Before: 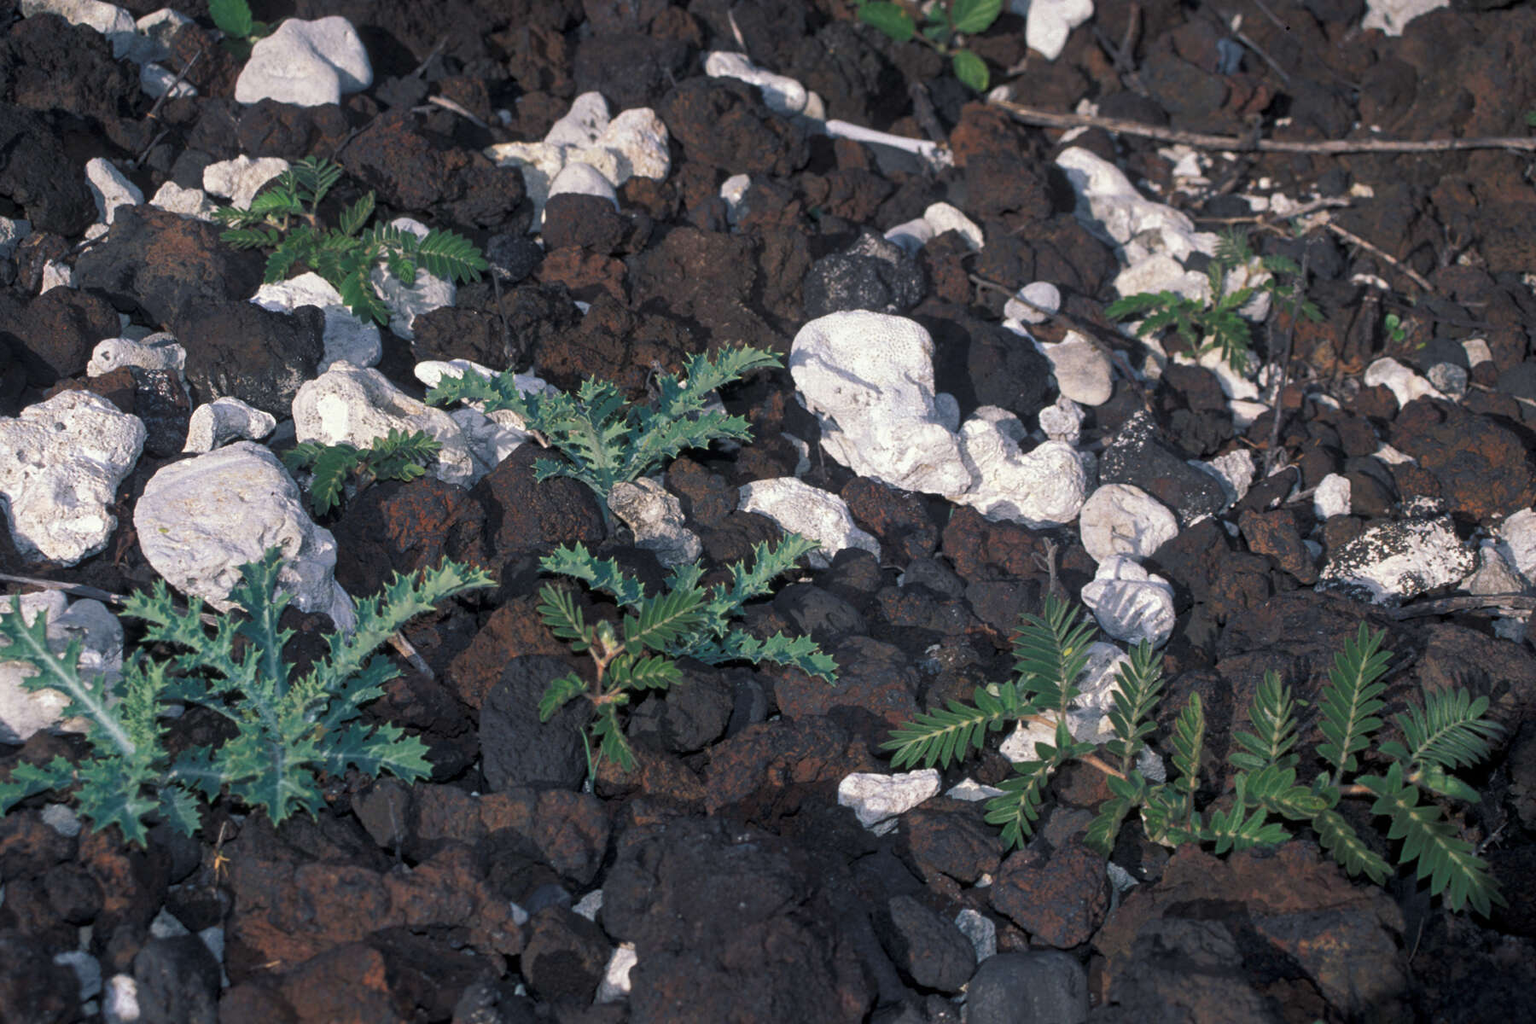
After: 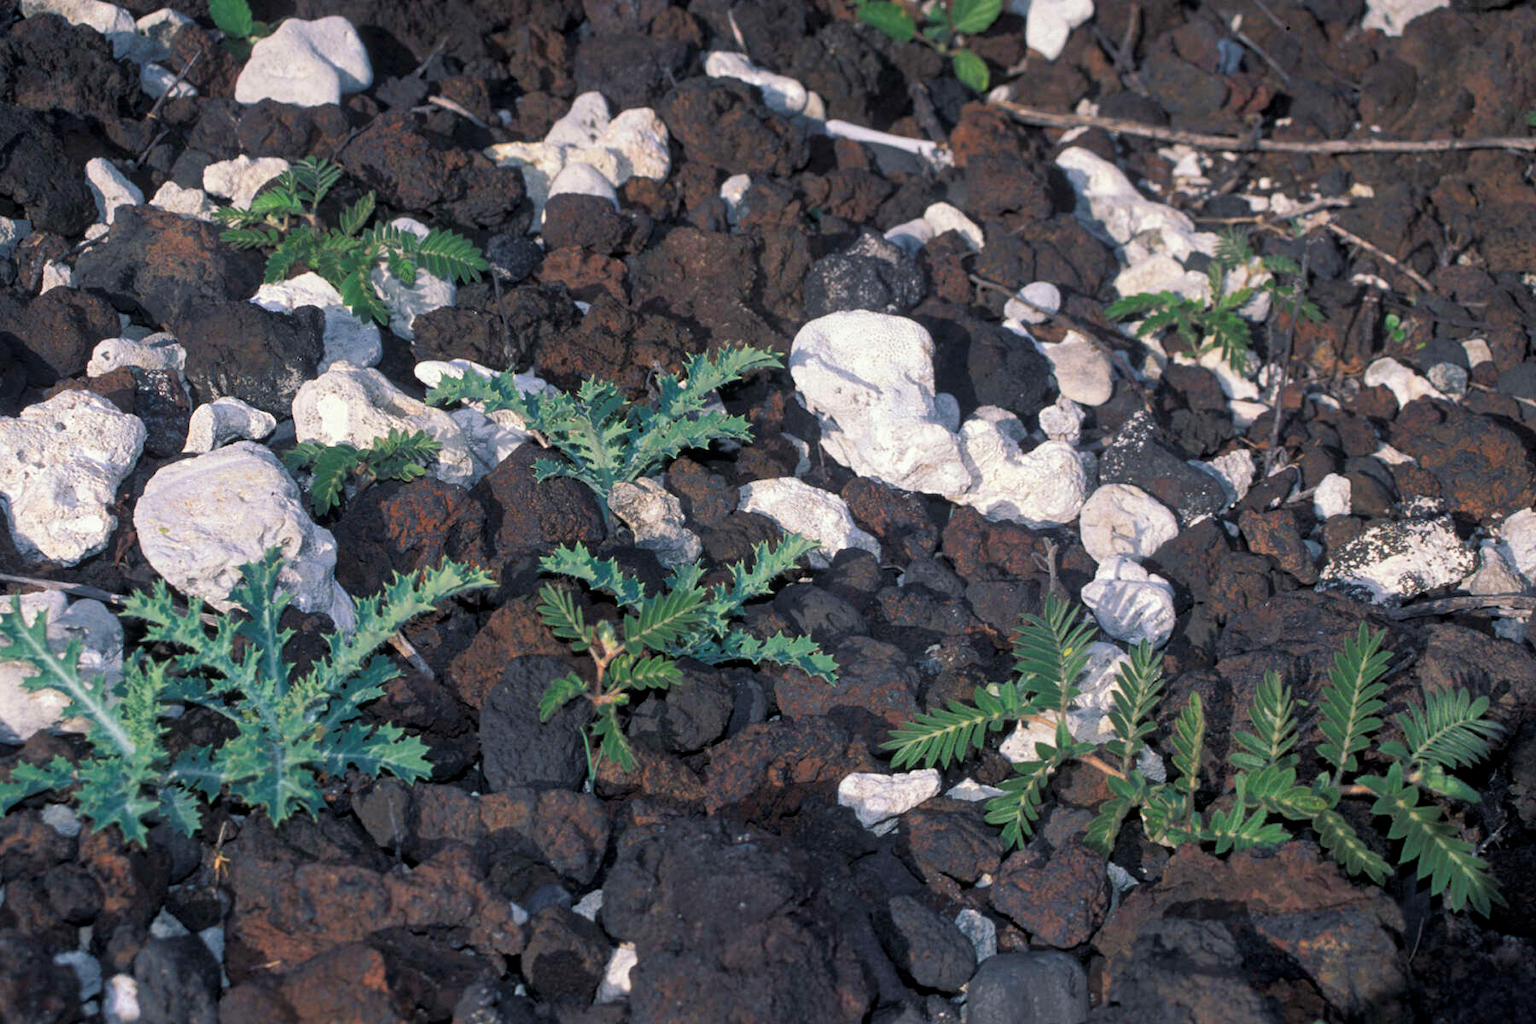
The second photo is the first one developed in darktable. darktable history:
contrast brightness saturation: contrast 0.074, brightness 0.078, saturation 0.184
shadows and highlights: radius 337.11, shadows 28.51, soften with gaussian
